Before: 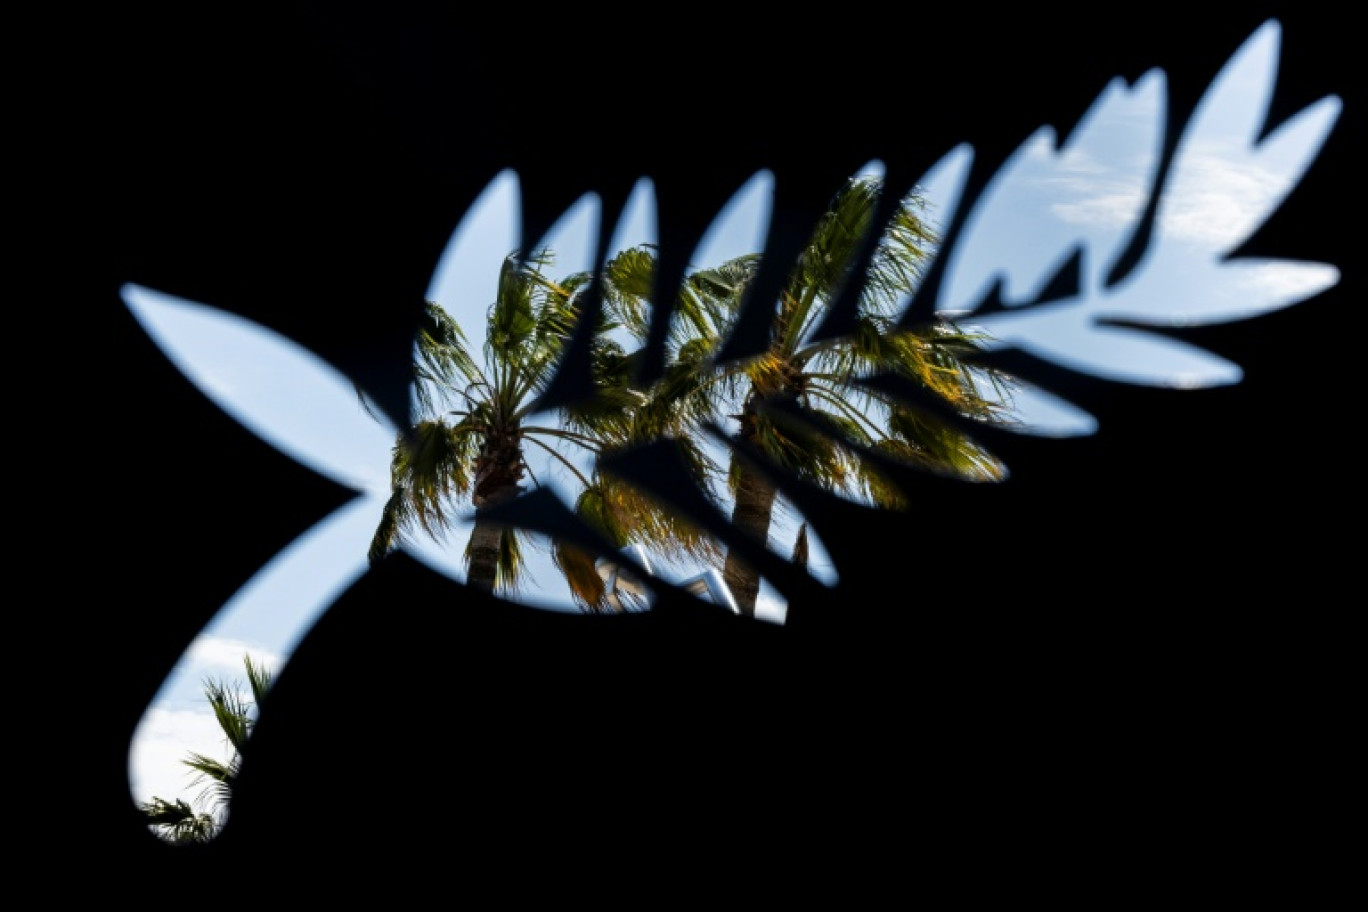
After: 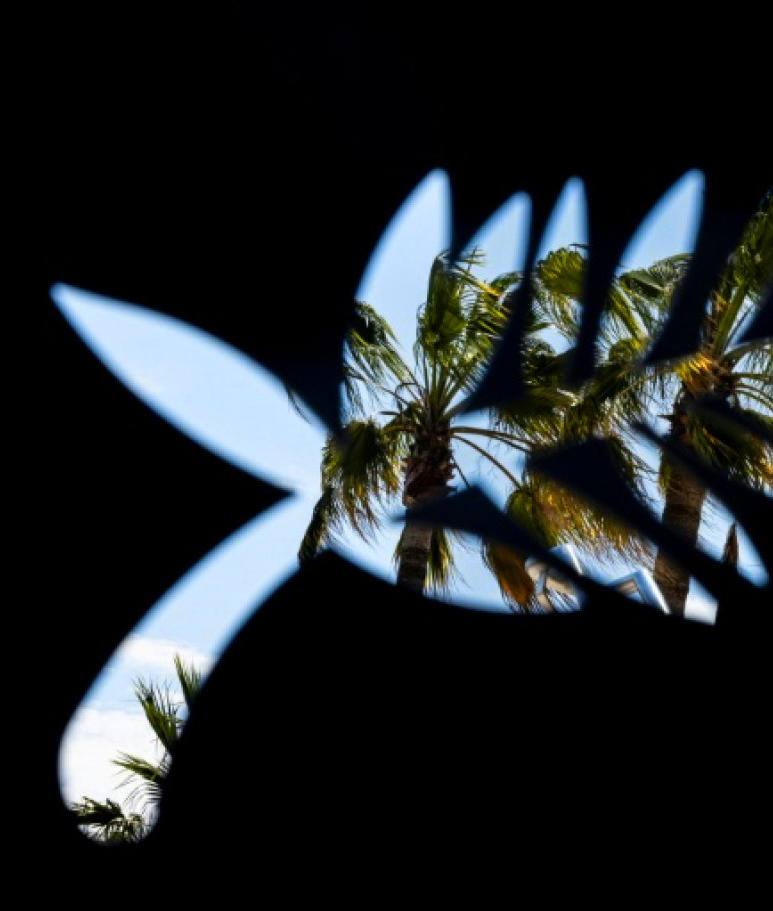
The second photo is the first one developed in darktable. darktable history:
crop: left 5.119%, right 38.35%
color zones: curves: ch0 [(0.099, 0.624) (0.257, 0.596) (0.384, 0.376) (0.529, 0.492) (0.697, 0.564) (0.768, 0.532) (0.908, 0.644)]; ch1 [(0.112, 0.564) (0.254, 0.612) (0.432, 0.676) (0.592, 0.456) (0.743, 0.684) (0.888, 0.536)]; ch2 [(0.25, 0.5) (0.469, 0.36) (0.75, 0.5)]
